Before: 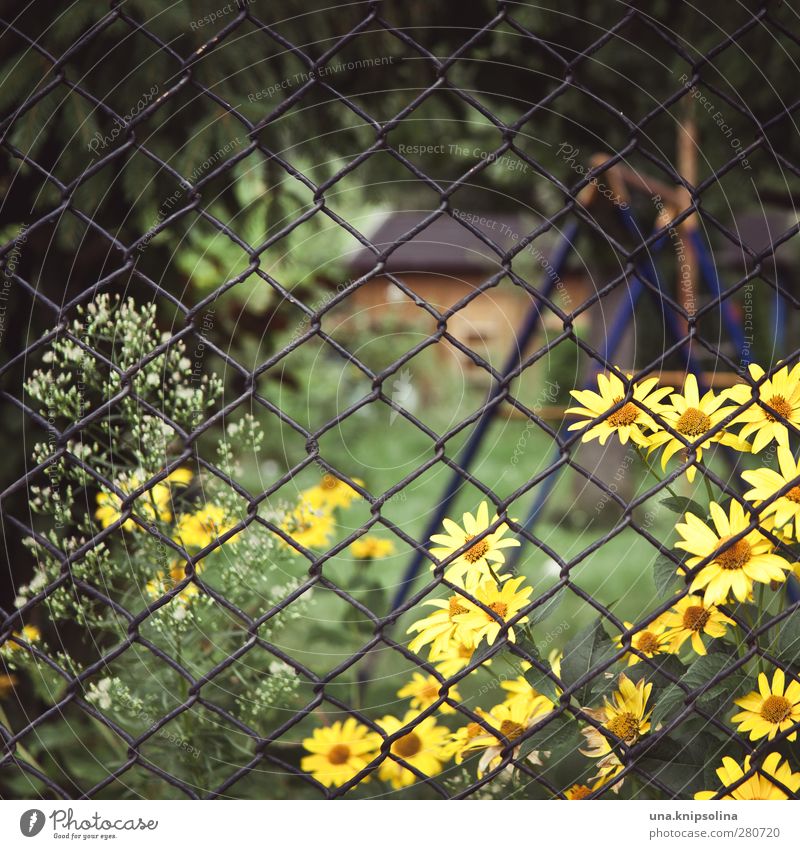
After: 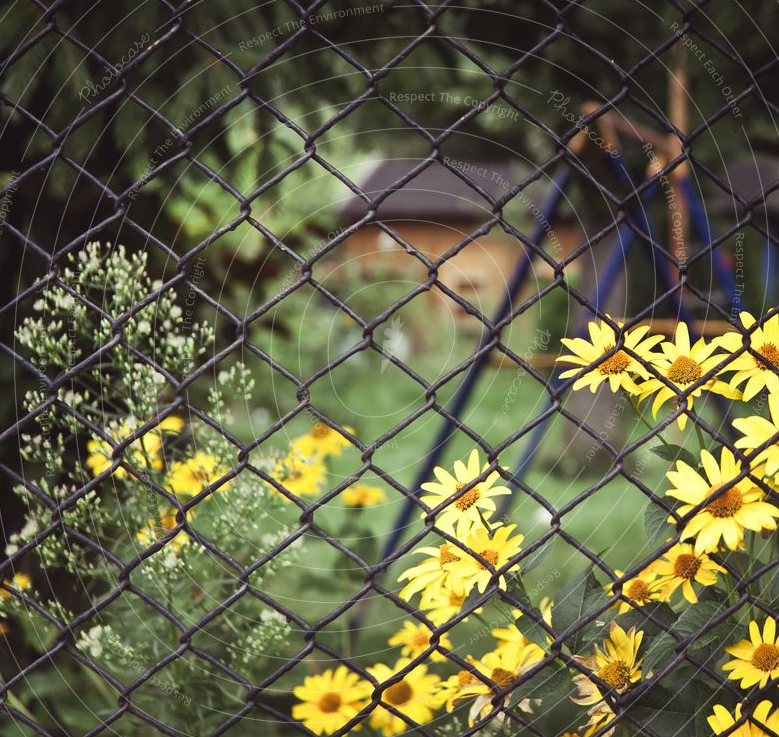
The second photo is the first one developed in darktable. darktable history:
crop: left 1.181%, top 6.138%, right 1.323%, bottom 6.983%
